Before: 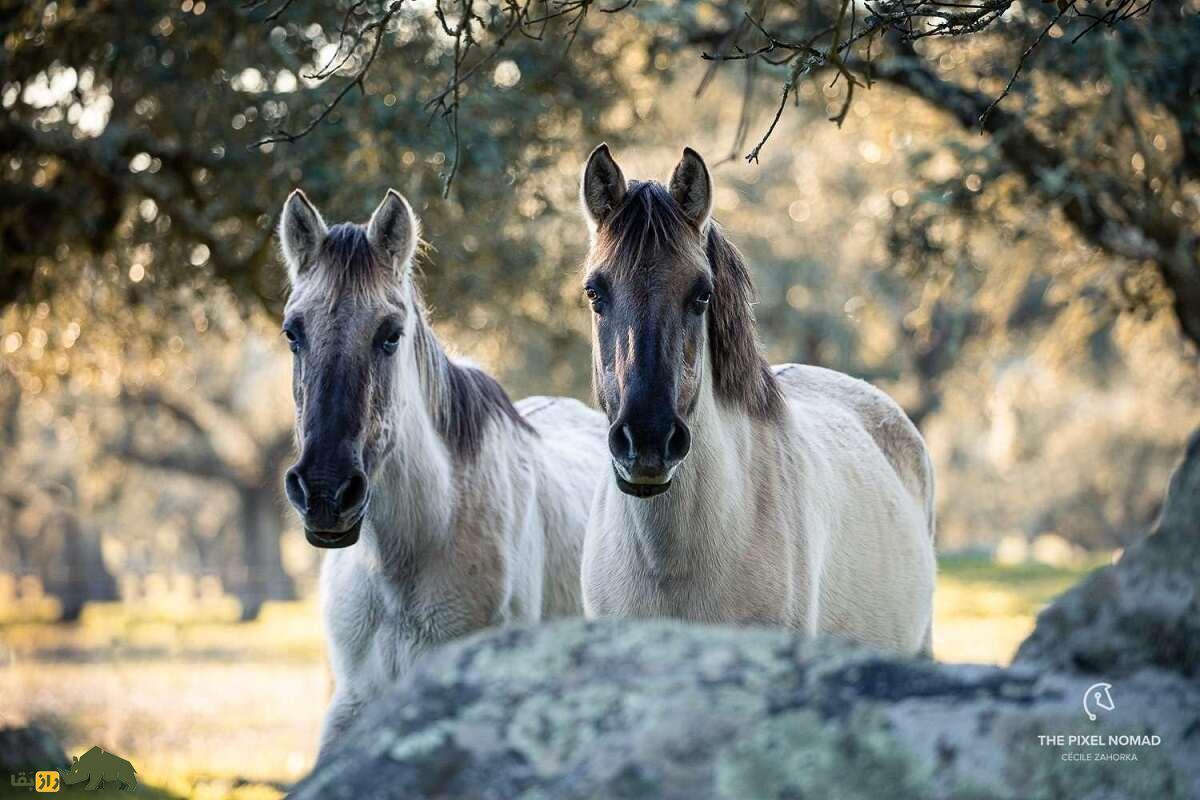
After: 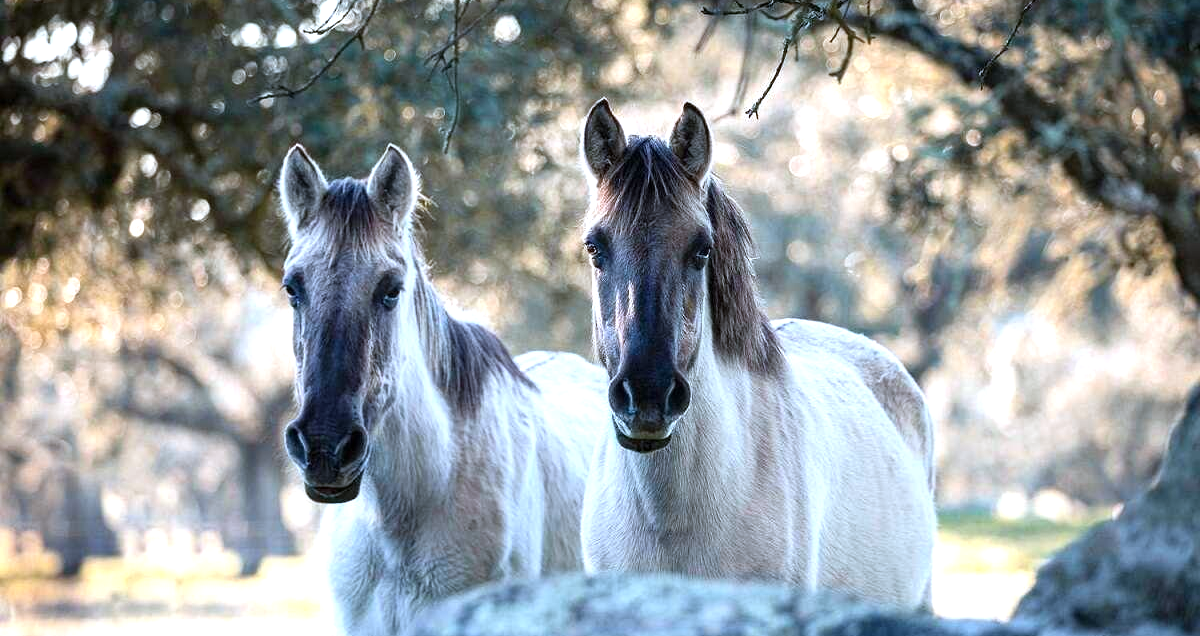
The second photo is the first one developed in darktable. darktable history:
color correction: highlights a* -1.89, highlights b* -18.17
crop and rotate: top 5.66%, bottom 14.814%
exposure: exposure 0.567 EV, compensate exposure bias true, compensate highlight preservation false
